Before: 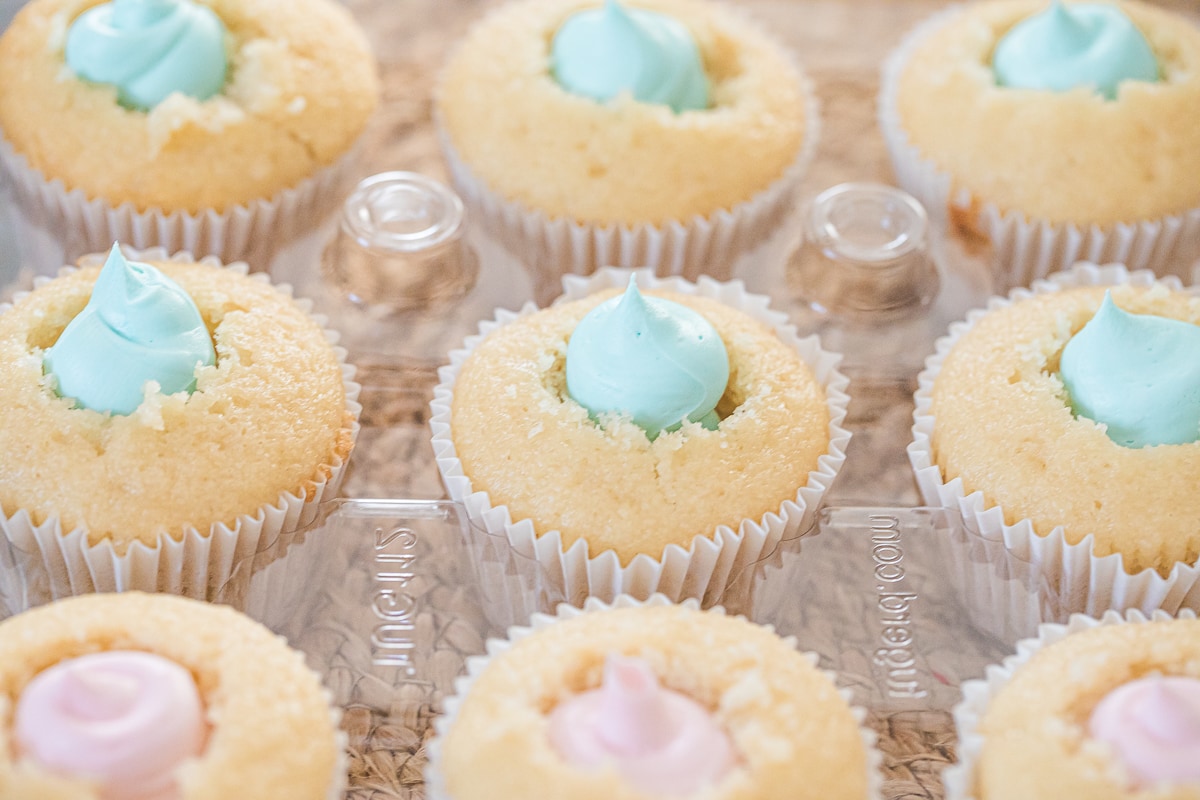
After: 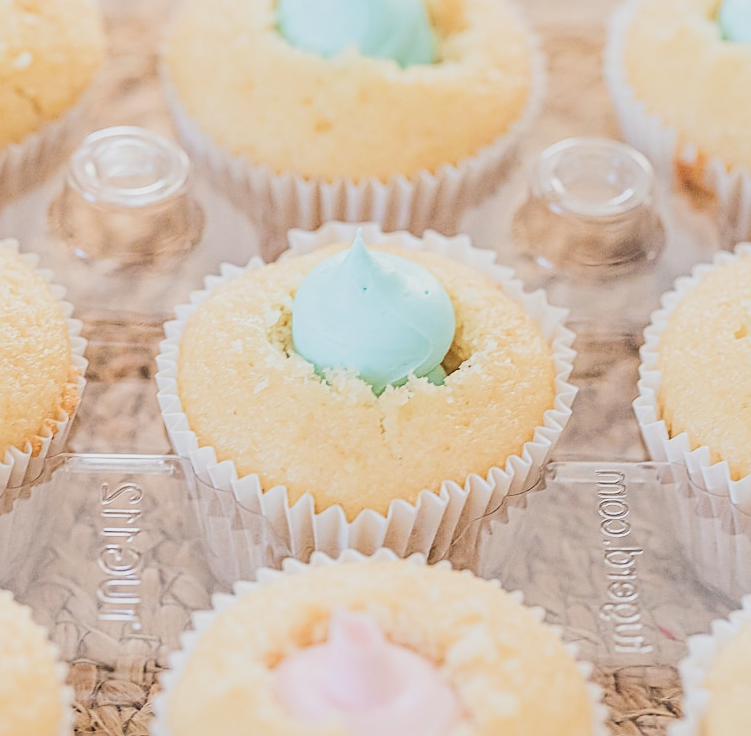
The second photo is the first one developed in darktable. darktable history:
filmic rgb: black relative exposure -7.5 EV, white relative exposure 4.99 EV, hardness 3.34, contrast 1.301
contrast brightness saturation: contrast 0.049, brightness 0.064, saturation 0.006
sharpen: on, module defaults
crop and rotate: left 22.849%, top 5.64%, right 14.546%, bottom 2.272%
